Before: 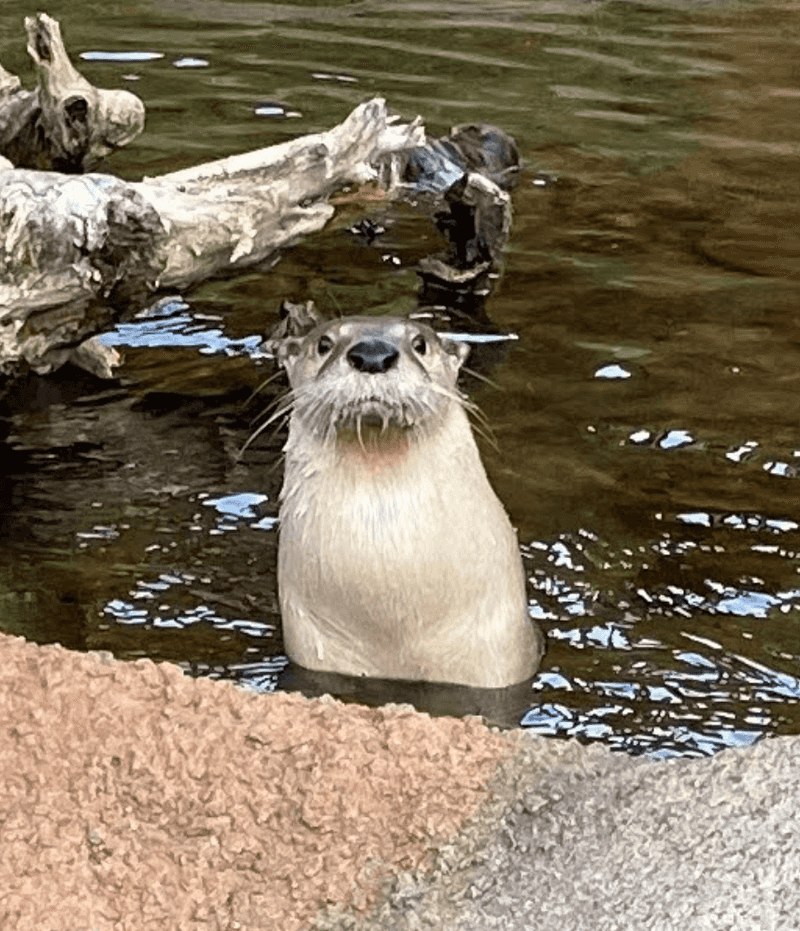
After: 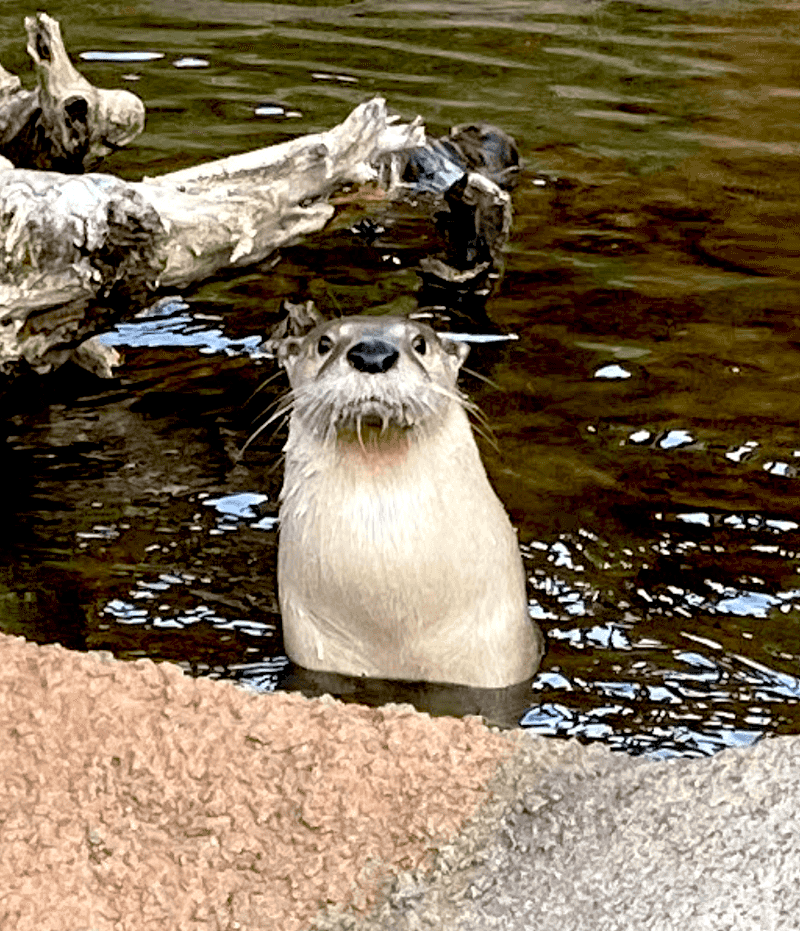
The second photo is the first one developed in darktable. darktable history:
tone equalizer: on, module defaults
exposure: black level correction 0.024, exposure 0.181 EV, compensate exposure bias true, compensate highlight preservation false
